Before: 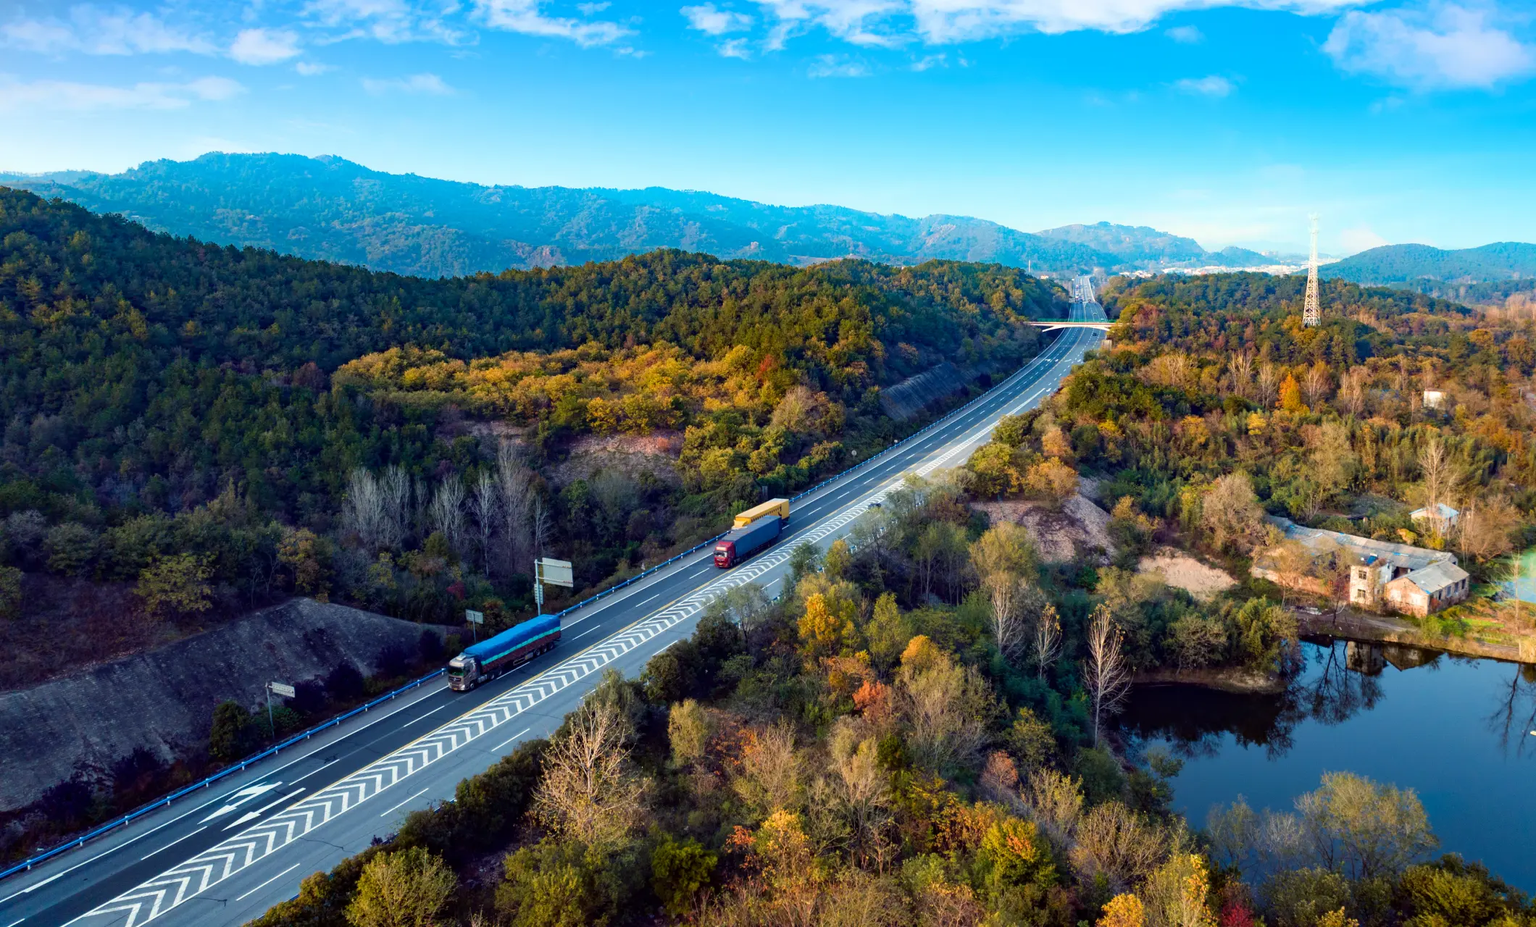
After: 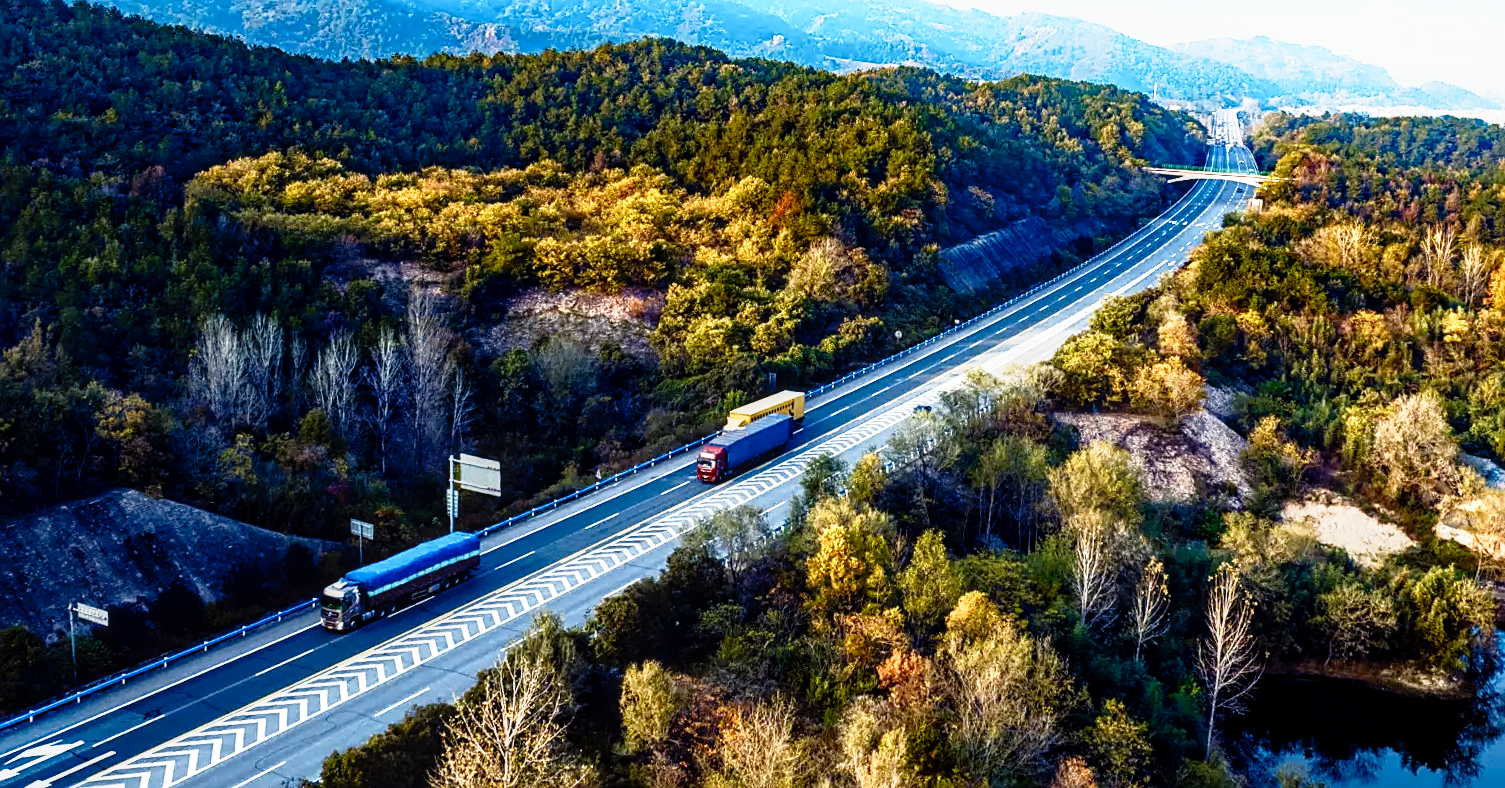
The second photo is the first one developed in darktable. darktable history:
crop and rotate: angle -3.37°, left 9.79%, top 20.73%, right 12.42%, bottom 11.82%
local contrast: on, module defaults
contrast brightness saturation: contrast 0.1, brightness 0.03, saturation 0.09
color contrast: green-magenta contrast 0.85, blue-yellow contrast 1.25, unbound 0
base curve: curves: ch0 [(0, 0) (0.012, 0.01) (0.073, 0.168) (0.31, 0.711) (0.645, 0.957) (1, 1)], preserve colors none
color balance rgb: perceptual saturation grading › highlights -31.88%, perceptual saturation grading › mid-tones 5.8%, perceptual saturation grading › shadows 18.12%, perceptual brilliance grading › highlights 3.62%, perceptual brilliance grading › mid-tones -18.12%, perceptual brilliance grading › shadows -41.3%
sharpen: on, module defaults
